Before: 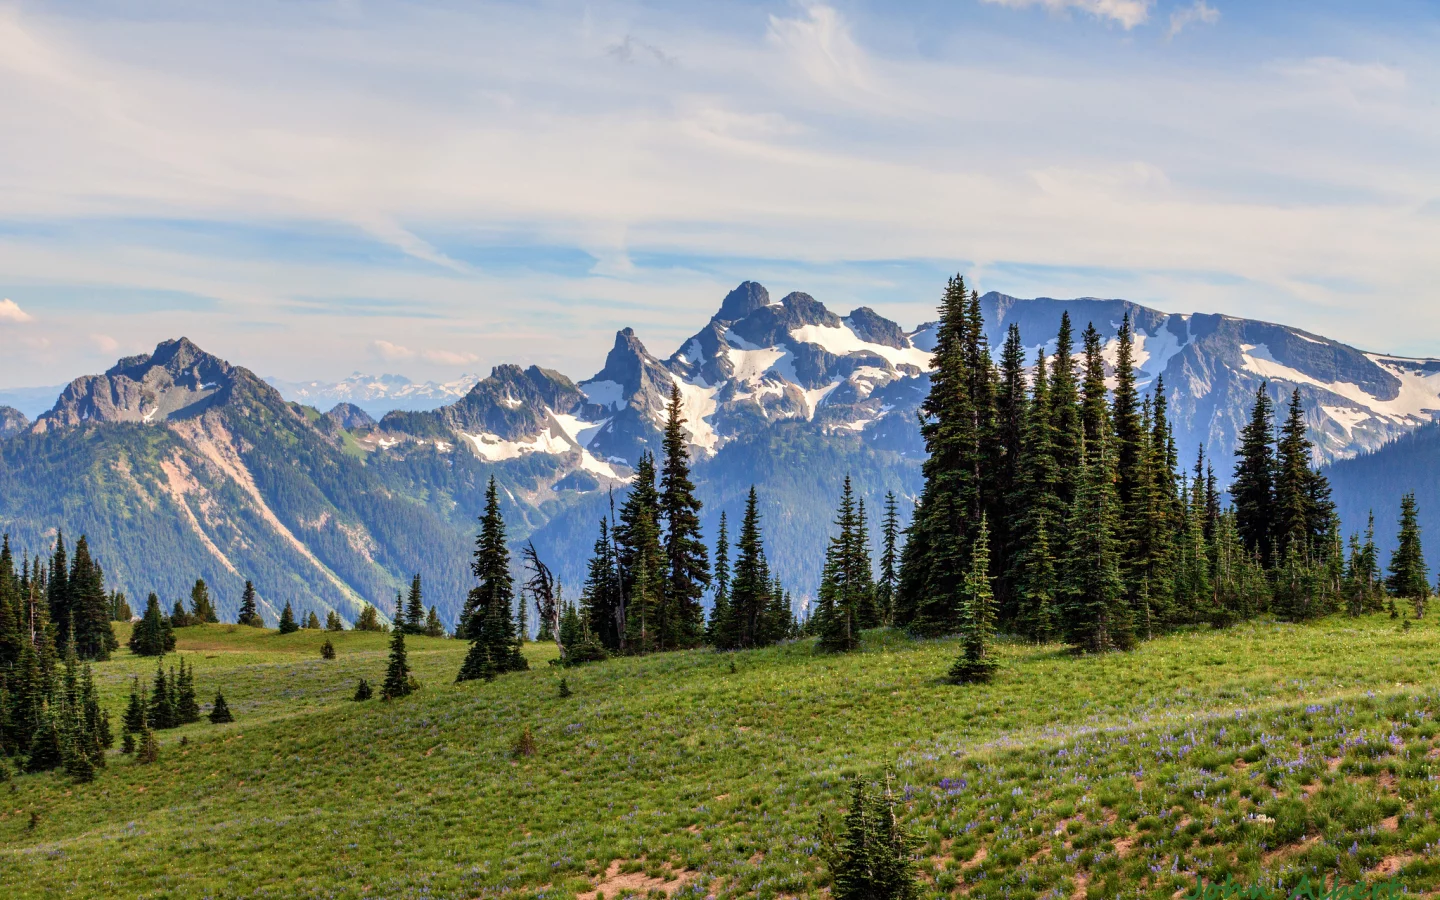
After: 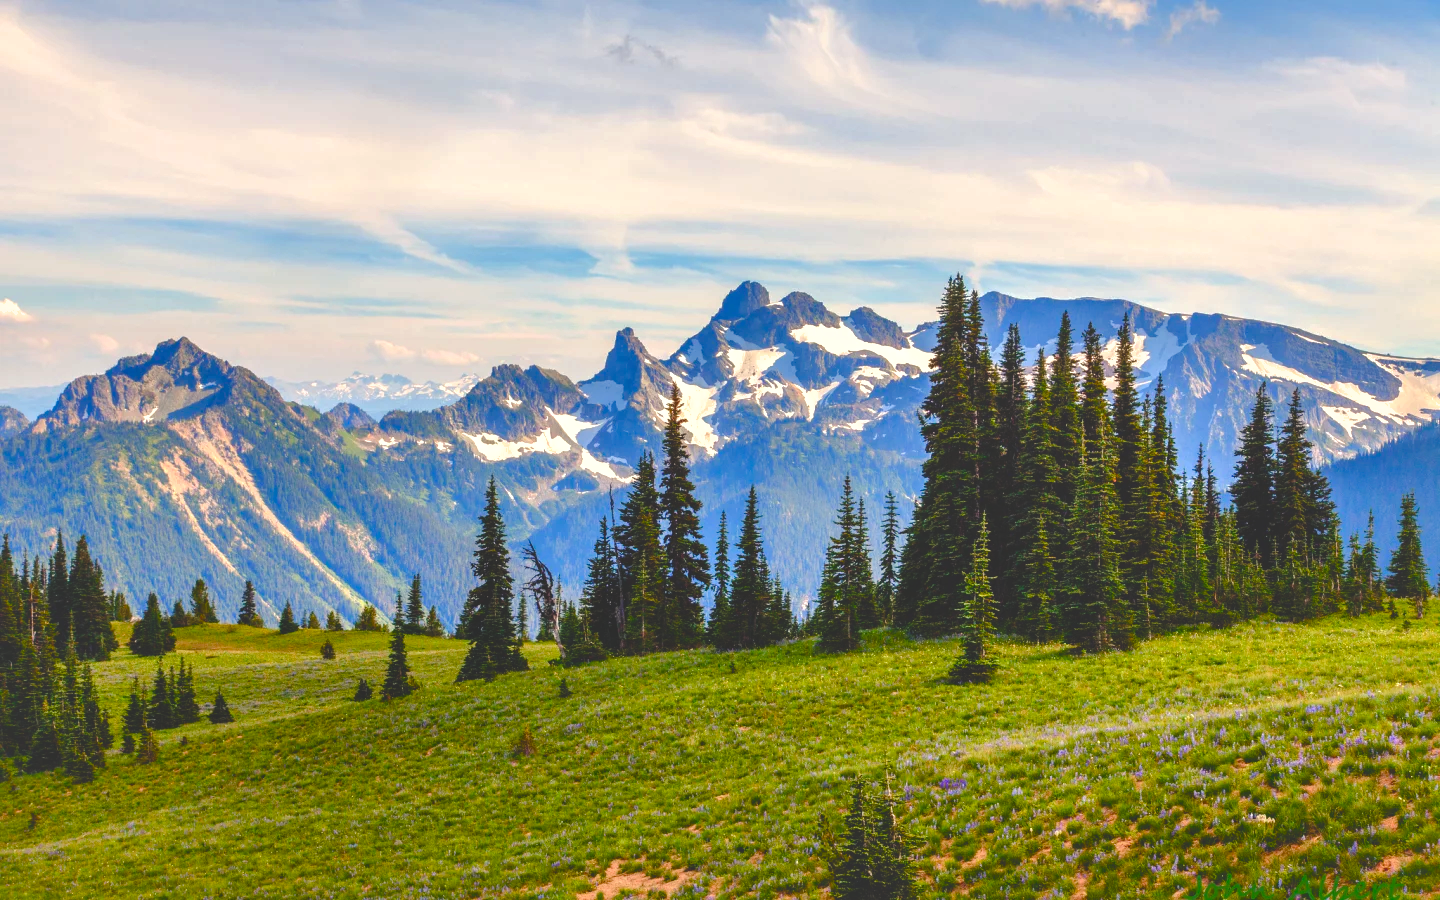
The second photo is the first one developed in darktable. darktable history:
tone equalizer: -8 EV -0.391 EV, -7 EV -0.394 EV, -6 EV -0.331 EV, -5 EV -0.187 EV, -3 EV 0.218 EV, -2 EV 0.323 EV, -1 EV 0.371 EV, +0 EV 0.401 EV, mask exposure compensation -0.501 EV
shadows and highlights: on, module defaults
color balance rgb: highlights gain › chroma 2.131%, highlights gain › hue 74.65°, global offset › luminance 1.975%, linear chroma grading › global chroma 15.094%, perceptual saturation grading › global saturation 20%, perceptual saturation grading › highlights -25.291%, perceptual saturation grading › shadows 50.241%
